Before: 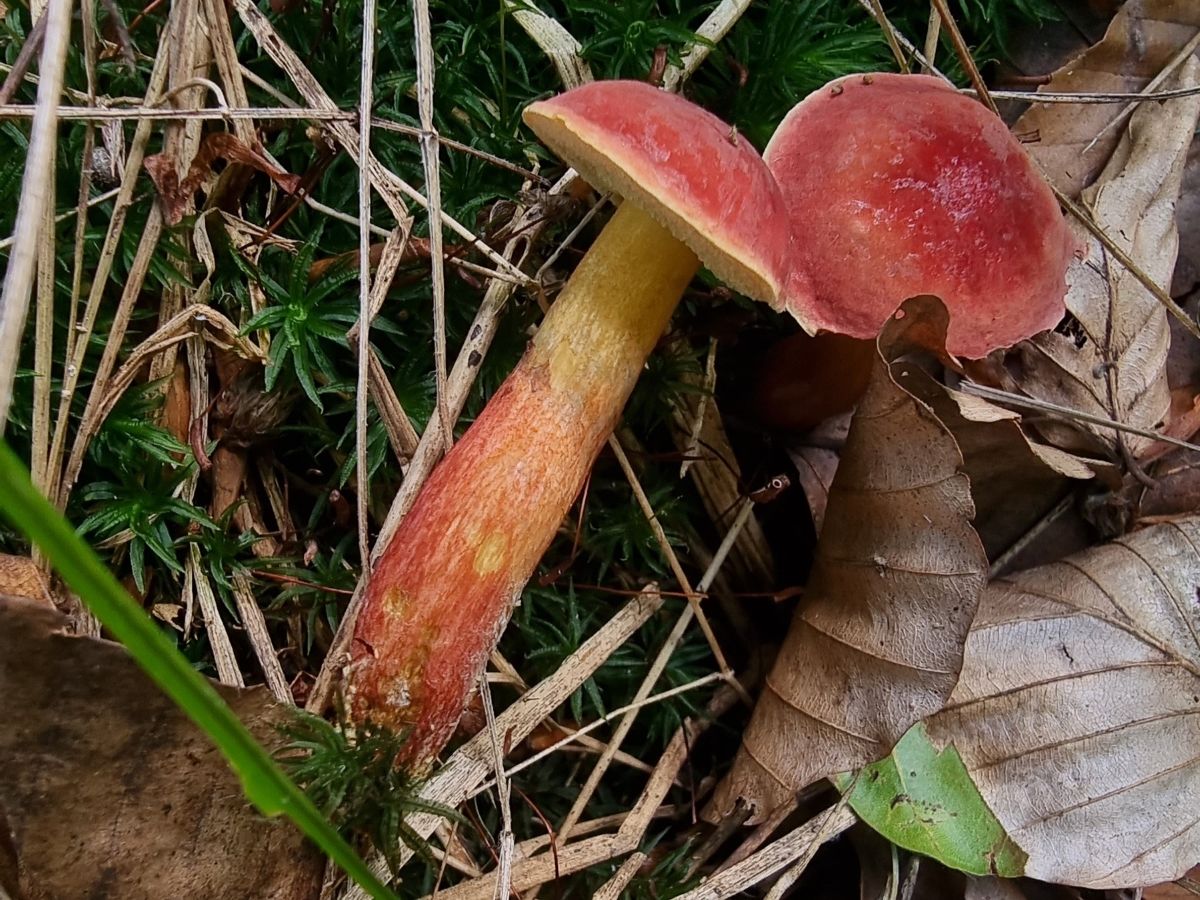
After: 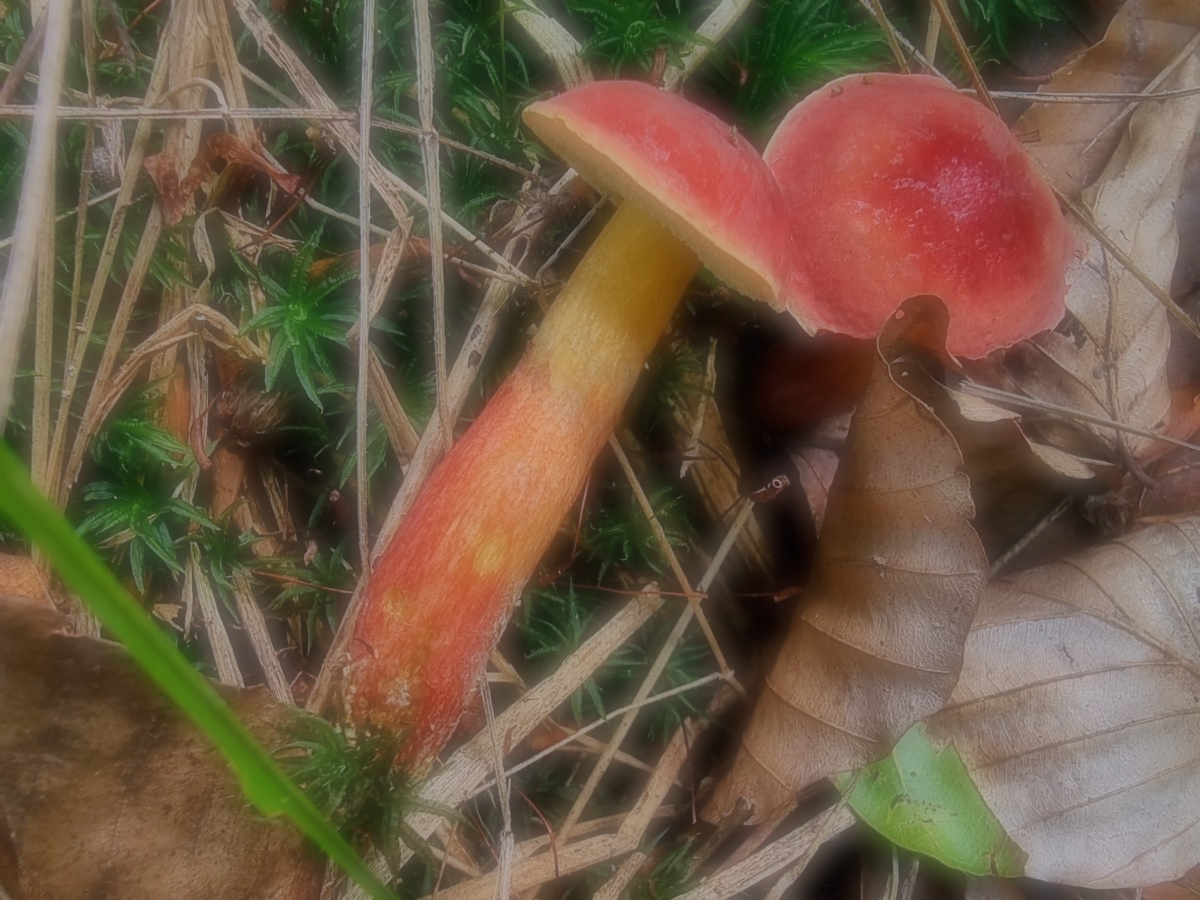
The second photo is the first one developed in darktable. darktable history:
tone equalizer: -8 EV 0.25 EV, -7 EV 0.417 EV, -6 EV 0.417 EV, -5 EV 0.25 EV, -3 EV -0.25 EV, -2 EV -0.417 EV, -1 EV -0.417 EV, +0 EV -0.25 EV, edges refinement/feathering 500, mask exposure compensation -1.57 EV, preserve details guided filter
shadows and highlights: on, module defaults
soften: on, module defaults
